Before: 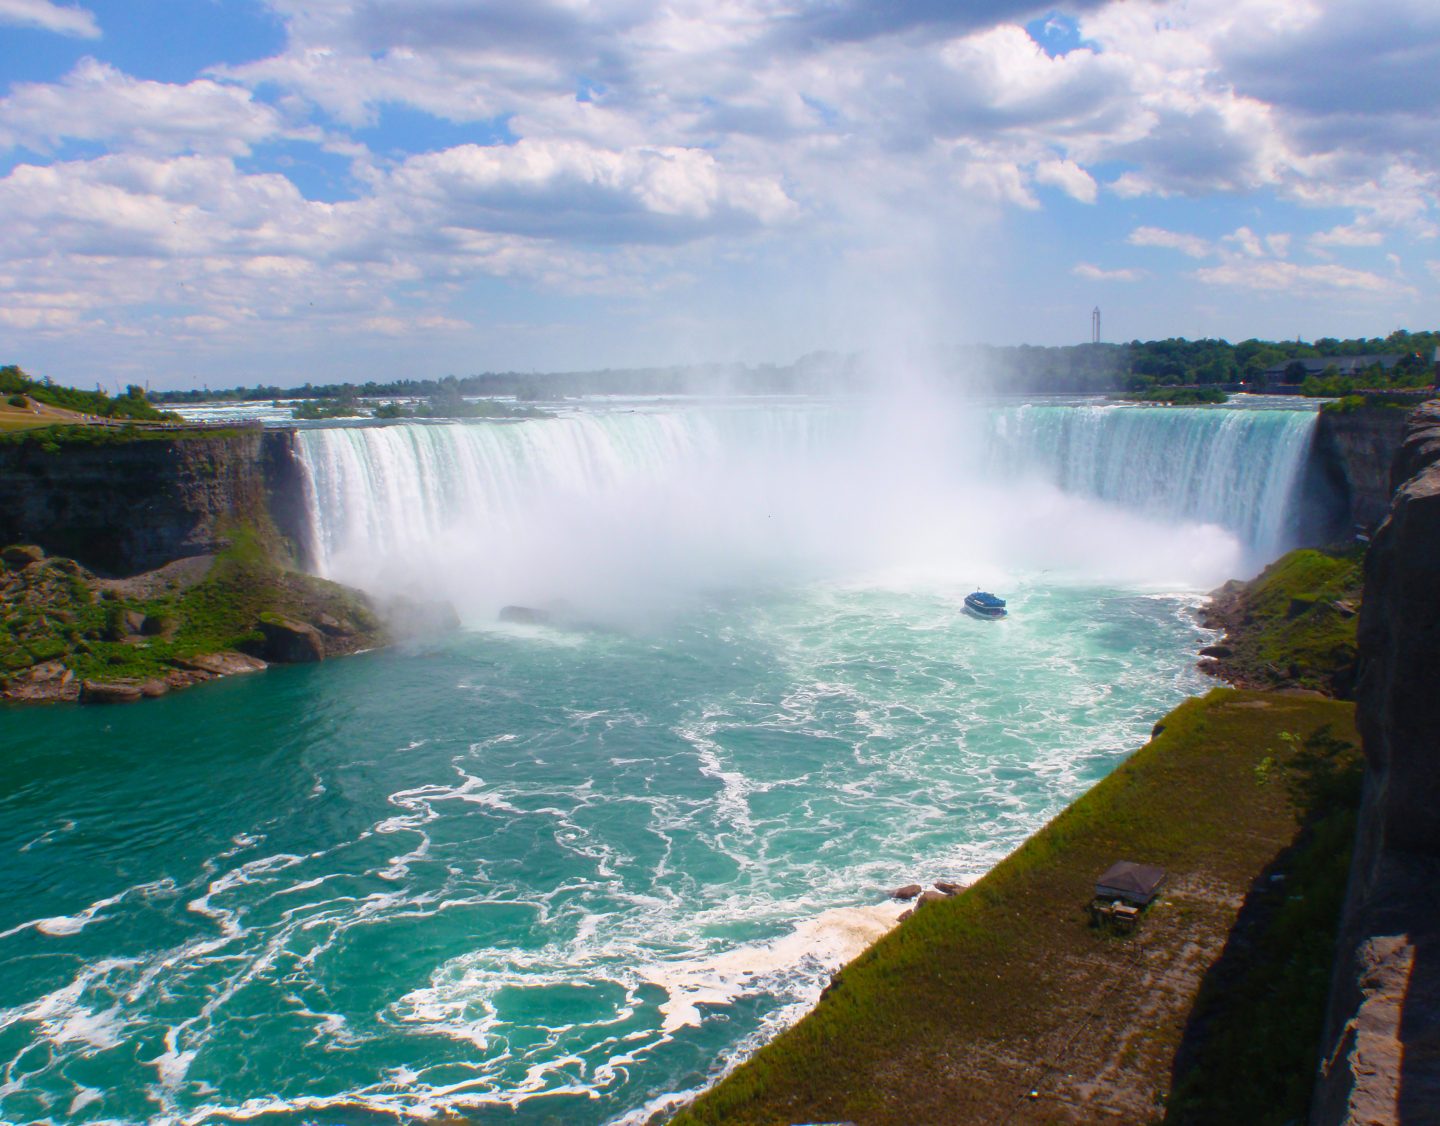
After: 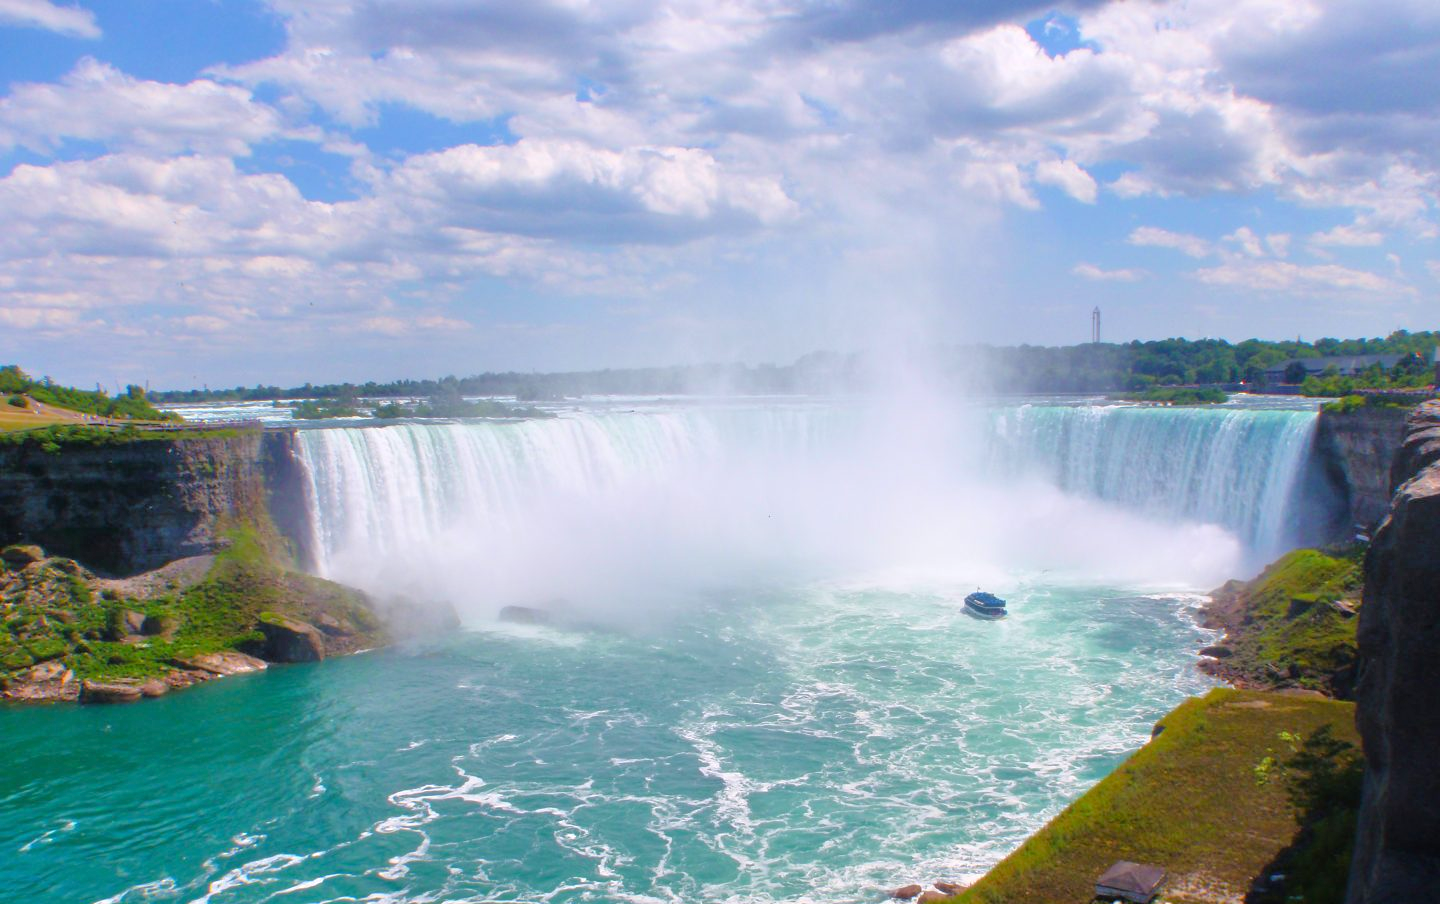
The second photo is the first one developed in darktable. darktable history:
white balance: red 1.004, blue 1.024
tone equalizer: -7 EV 0.15 EV, -6 EV 0.6 EV, -5 EV 1.15 EV, -4 EV 1.33 EV, -3 EV 1.15 EV, -2 EV 0.6 EV, -1 EV 0.15 EV, mask exposure compensation -0.5 EV
crop: bottom 19.644%
